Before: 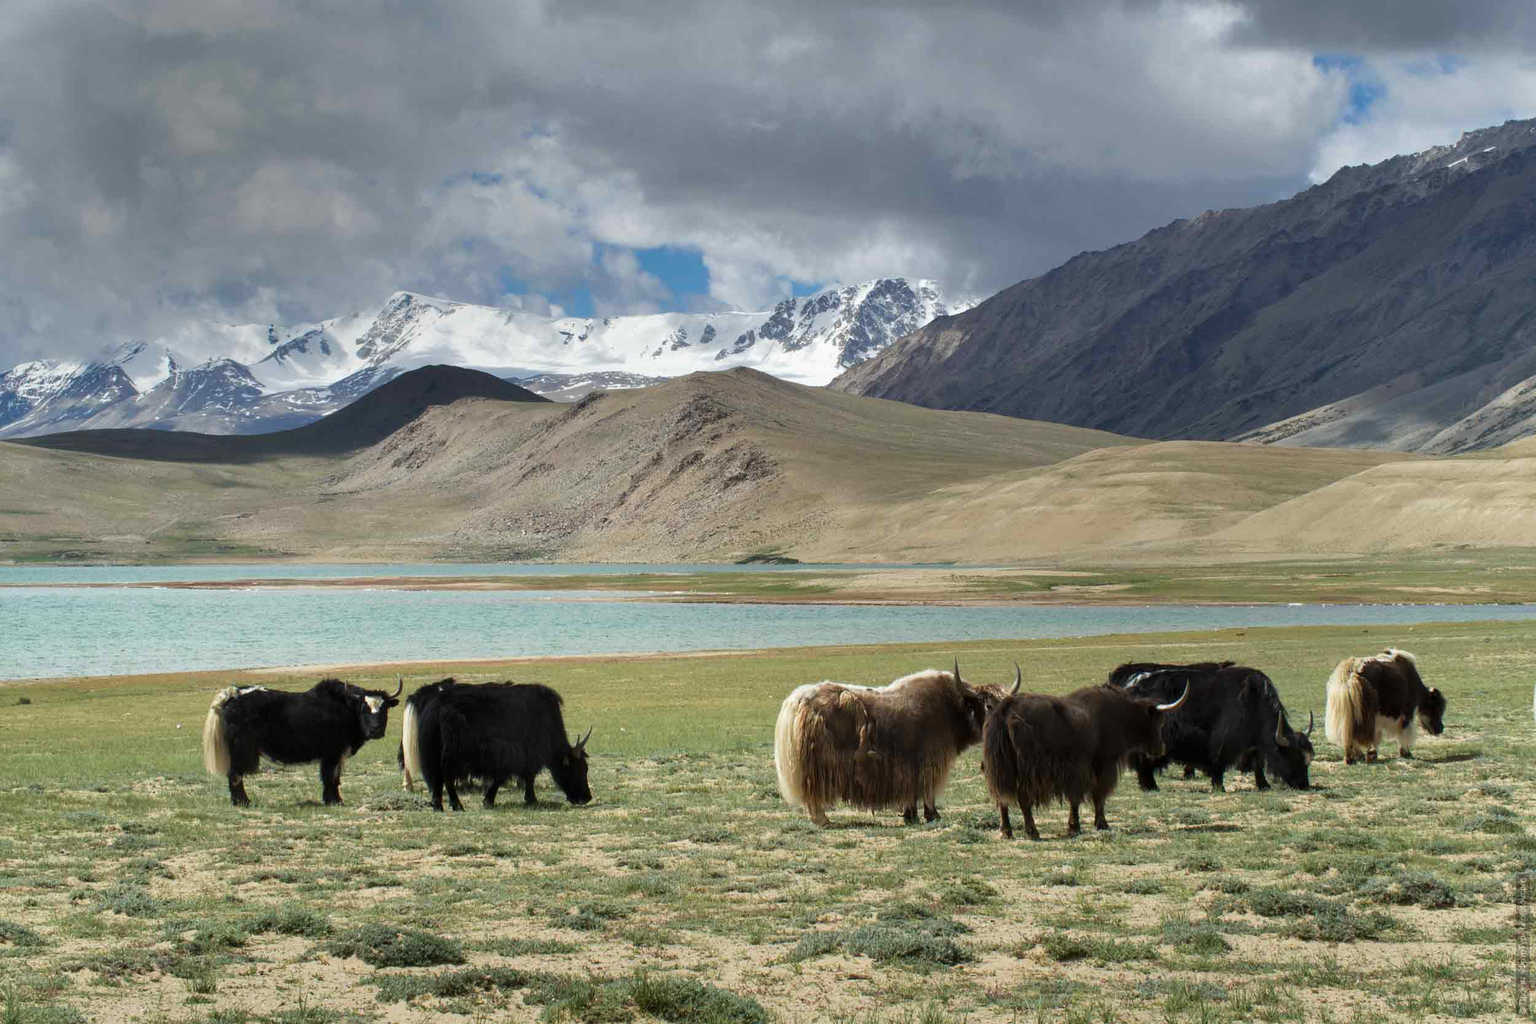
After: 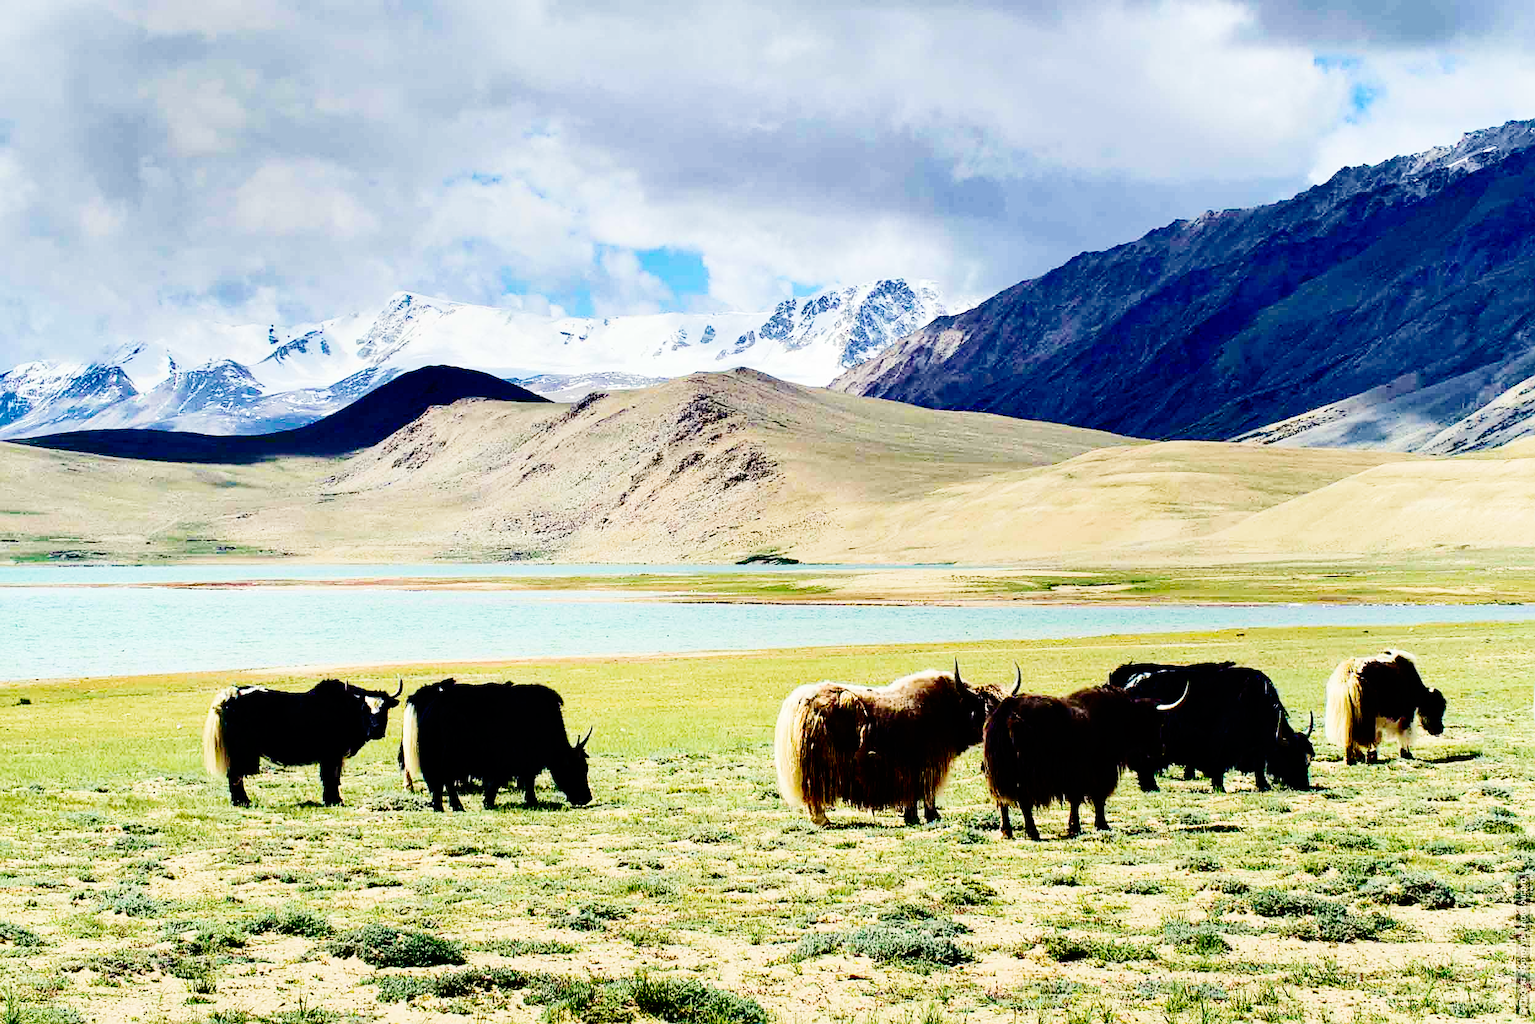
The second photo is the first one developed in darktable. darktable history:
base curve: curves: ch0 [(0, 0) (0.036, 0.01) (0.123, 0.254) (0.258, 0.504) (0.507, 0.748) (1, 1)], preserve colors none
contrast brightness saturation: contrast 0.273
sharpen: on, module defaults
color balance rgb: shadows lift › luminance -21.905%, shadows lift › chroma 6.524%, shadows lift › hue 267.06°, perceptual saturation grading › global saturation 30.926%
velvia: on, module defaults
